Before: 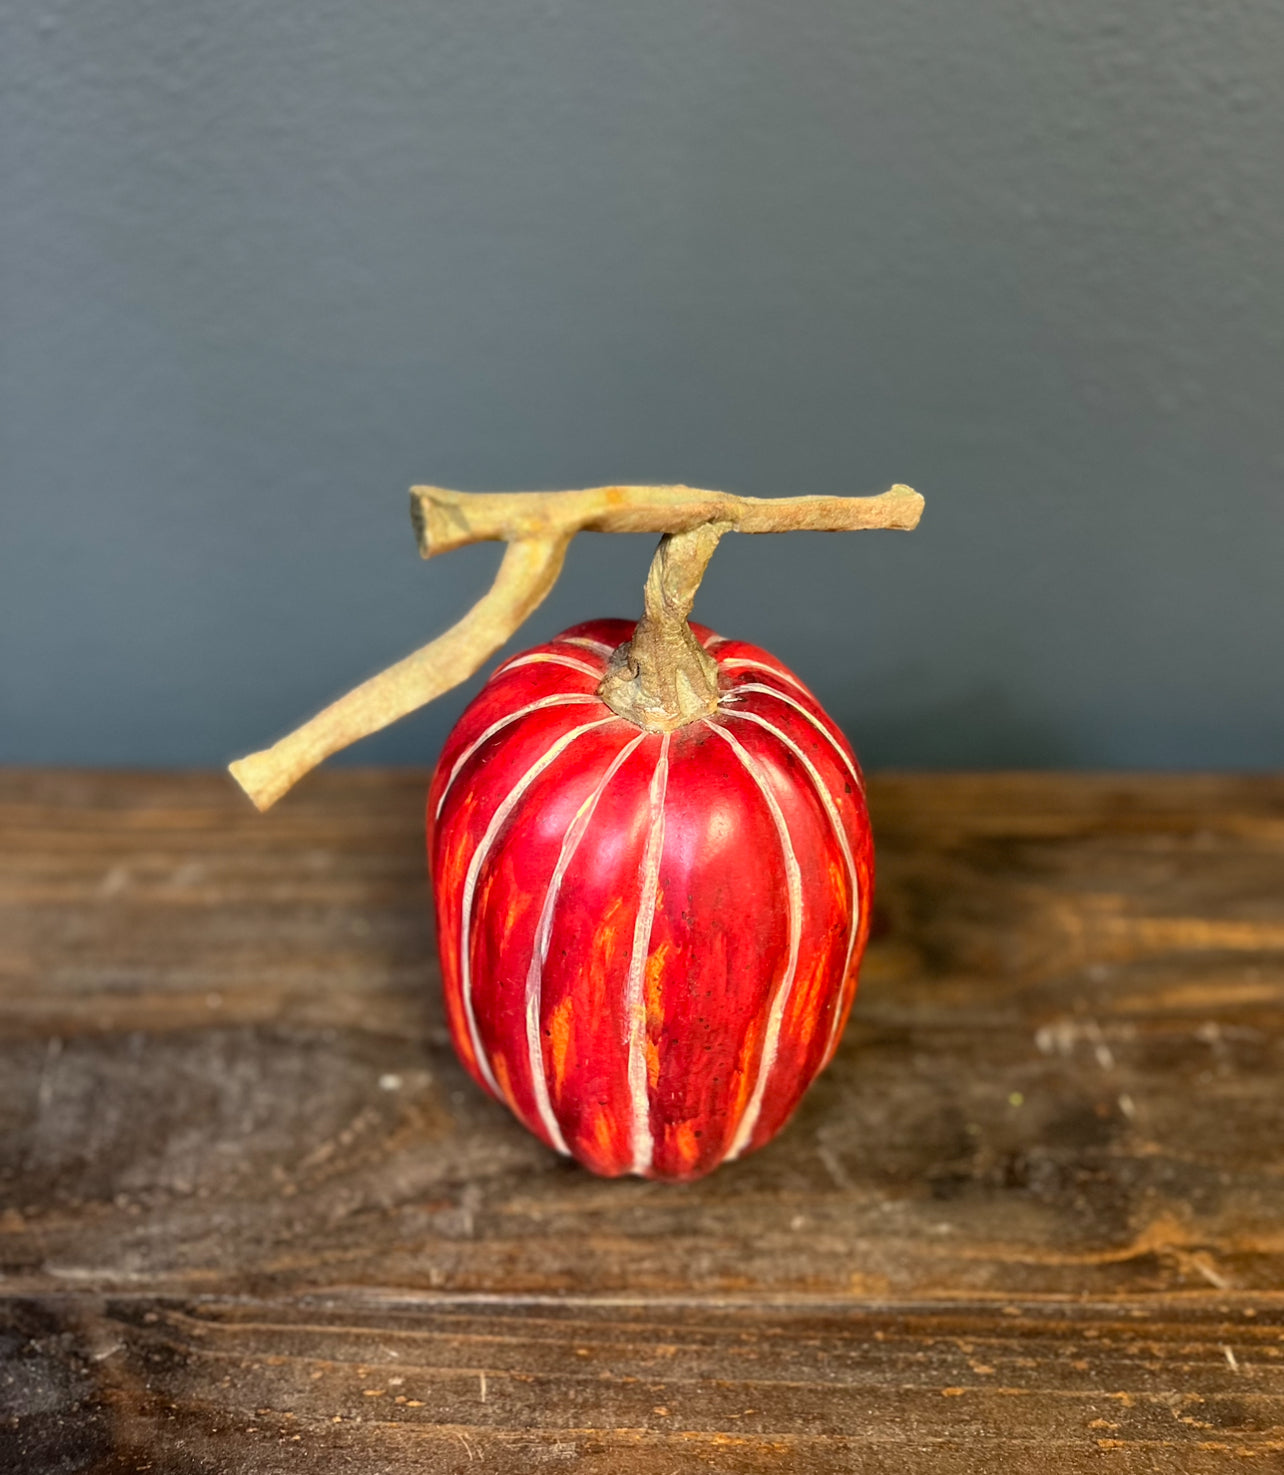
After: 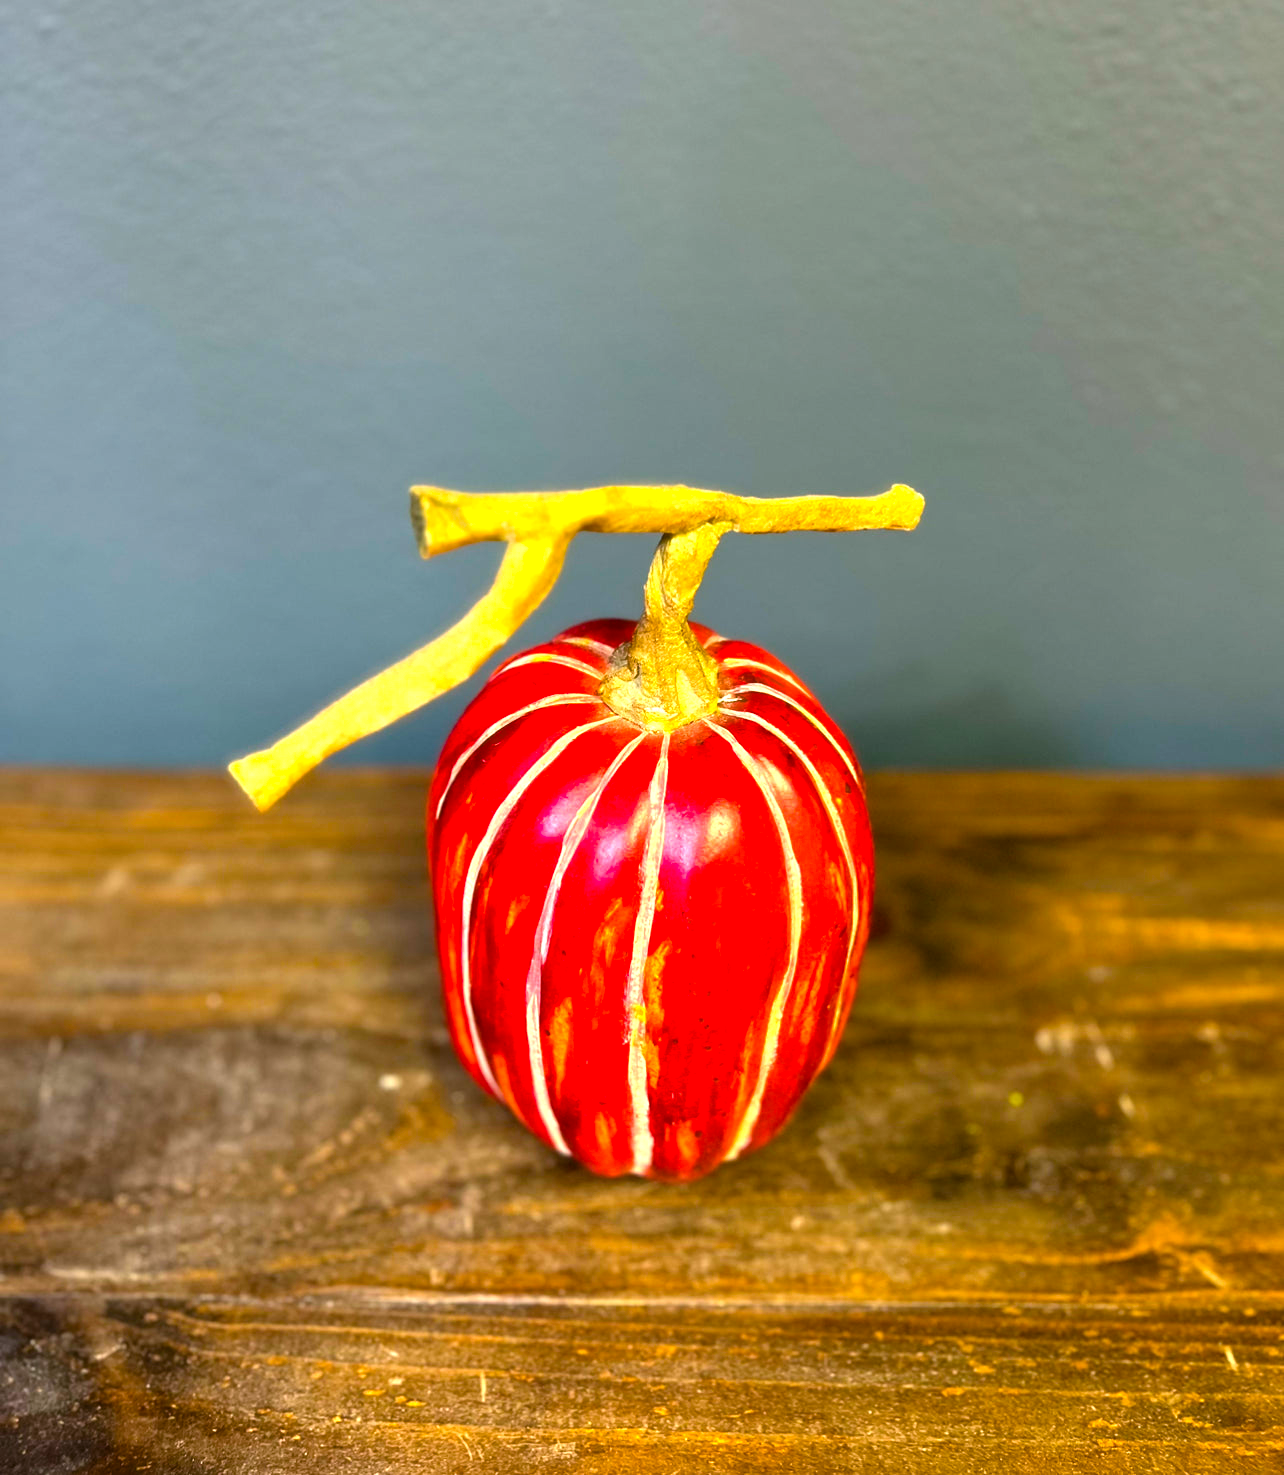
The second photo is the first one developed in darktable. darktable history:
color balance rgb: perceptual saturation grading › global saturation 29.932%, perceptual brilliance grading › global brilliance 17.486%, global vibrance 41.71%
haze removal: strength -0.096, adaptive false
exposure: black level correction 0, exposure 0.2 EV, compensate highlight preservation false
